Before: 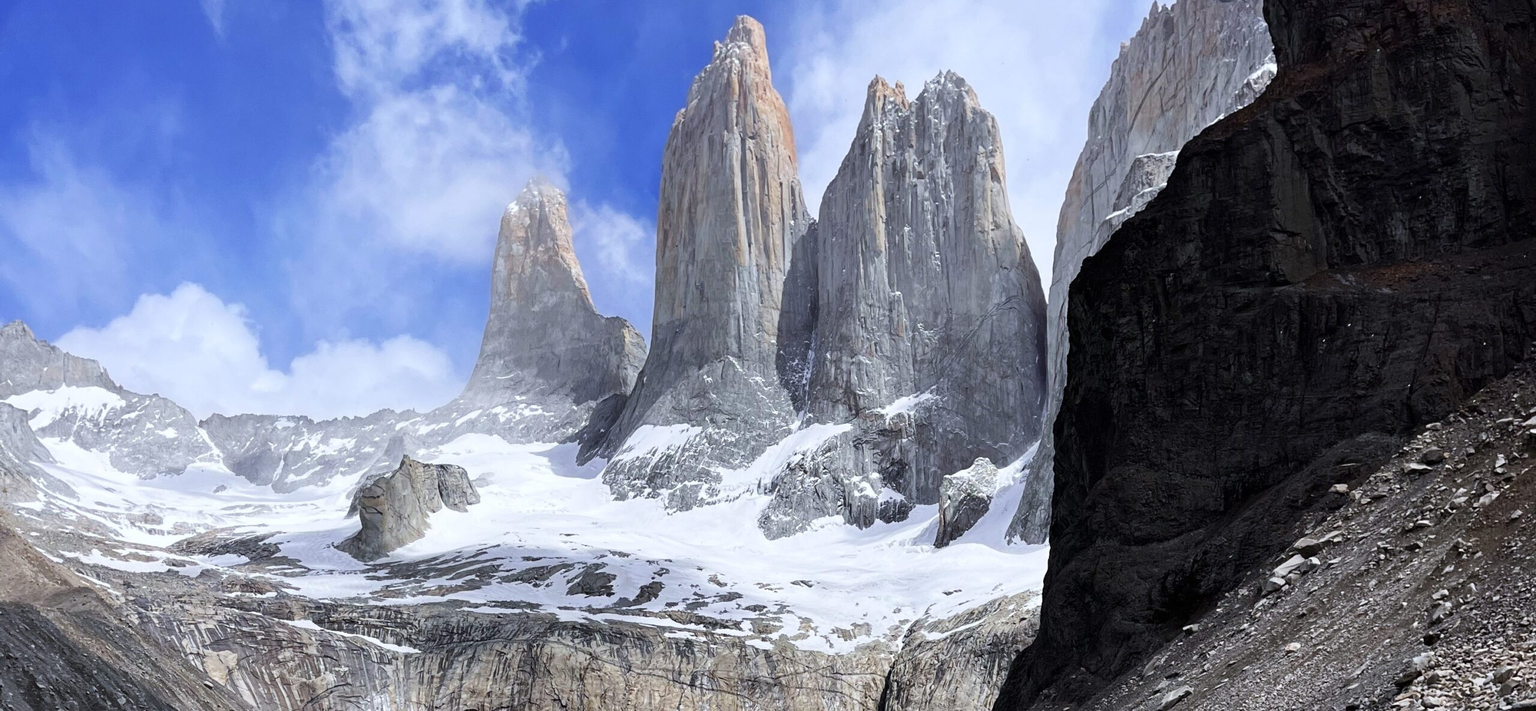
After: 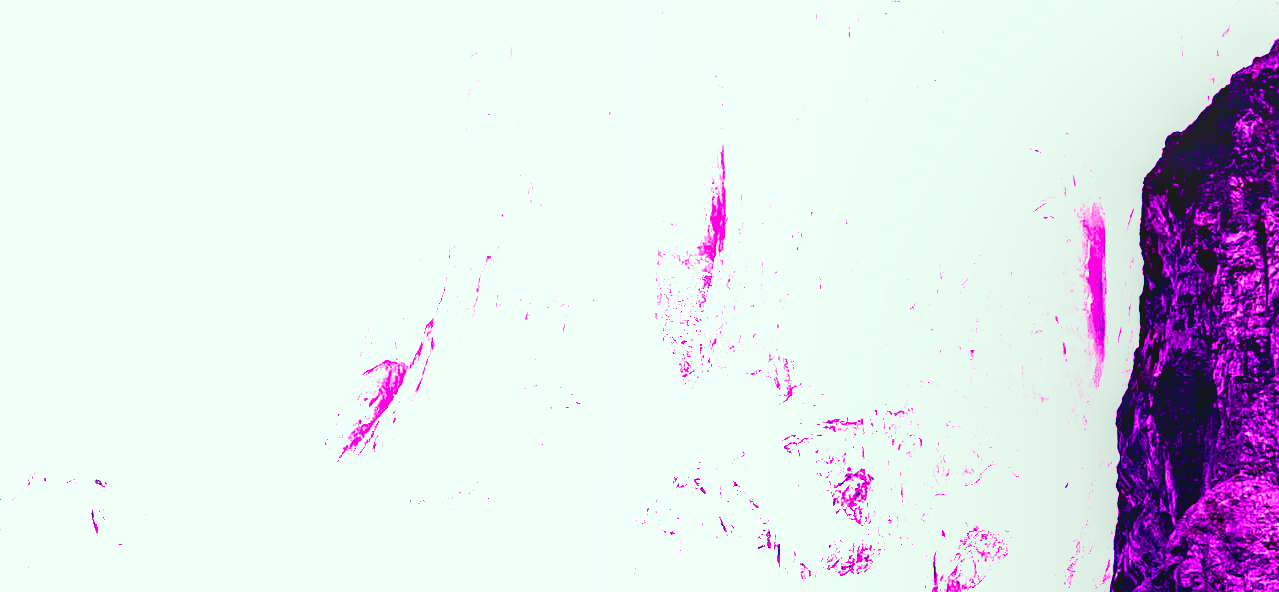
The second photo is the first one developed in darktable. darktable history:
filmic rgb: black relative exposure -8.7 EV, white relative exposure 2.7 EV, threshold 3 EV, target black luminance 0%, hardness 6.25, latitude 75%, contrast 1.325, highlights saturation mix -5%, preserve chrominance no, color science v5 (2021), iterations of high-quality reconstruction 0, enable highlight reconstruction true
local contrast: highlights 25%, detail 130%
crop: left 25%, top 25%, right 25%, bottom 25%
contrast brightness saturation: contrast 0.2, brightness -0.11, saturation 0.1
color correction: highlights a* -8, highlights b* 3.1
shadows and highlights: shadows 22.7, highlights -48.71, soften with gaussian
white balance: red 8, blue 8
